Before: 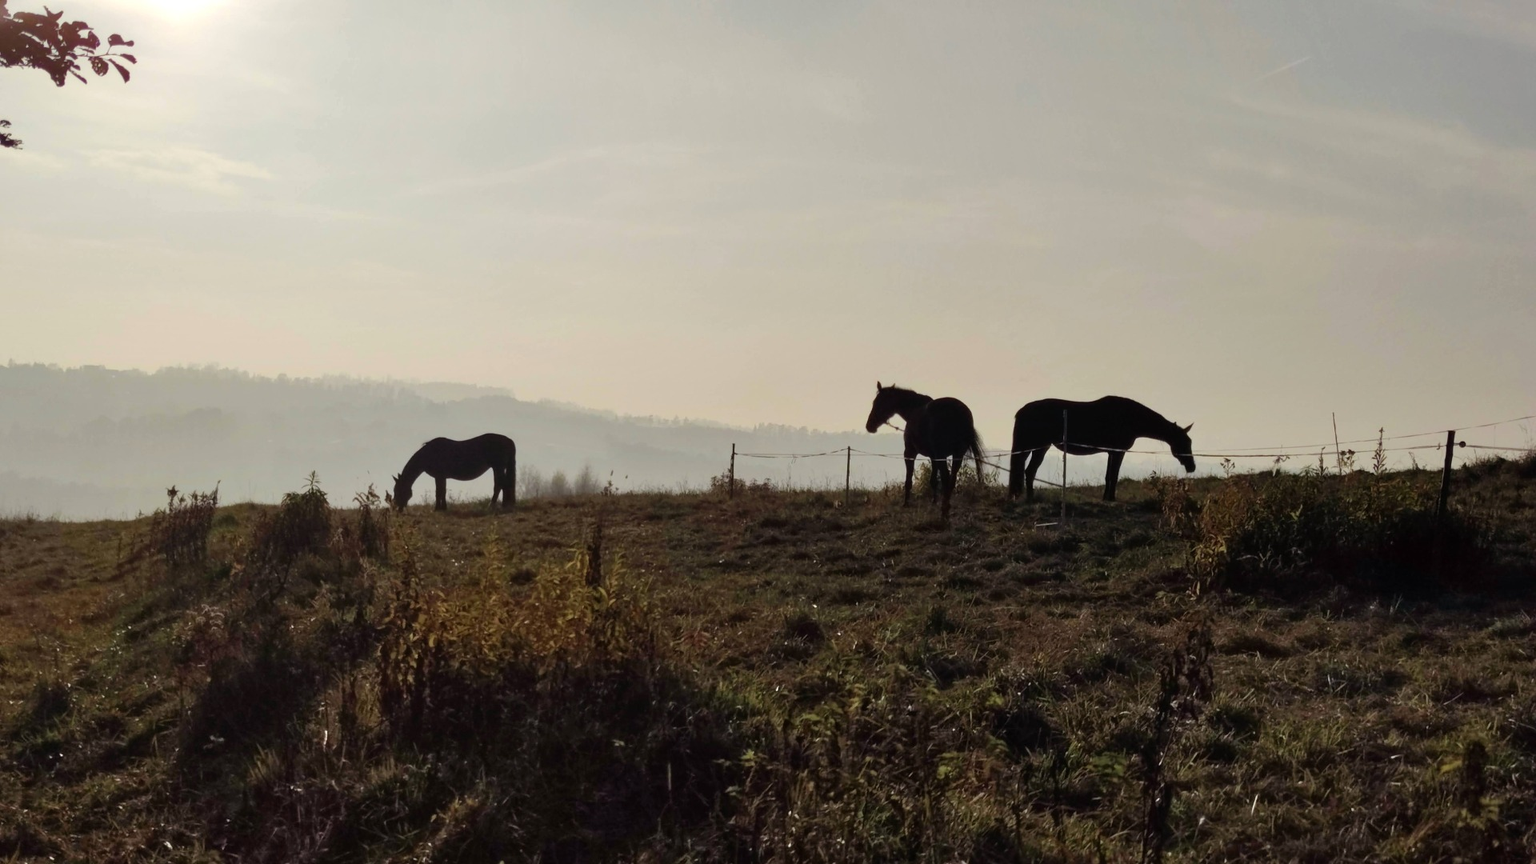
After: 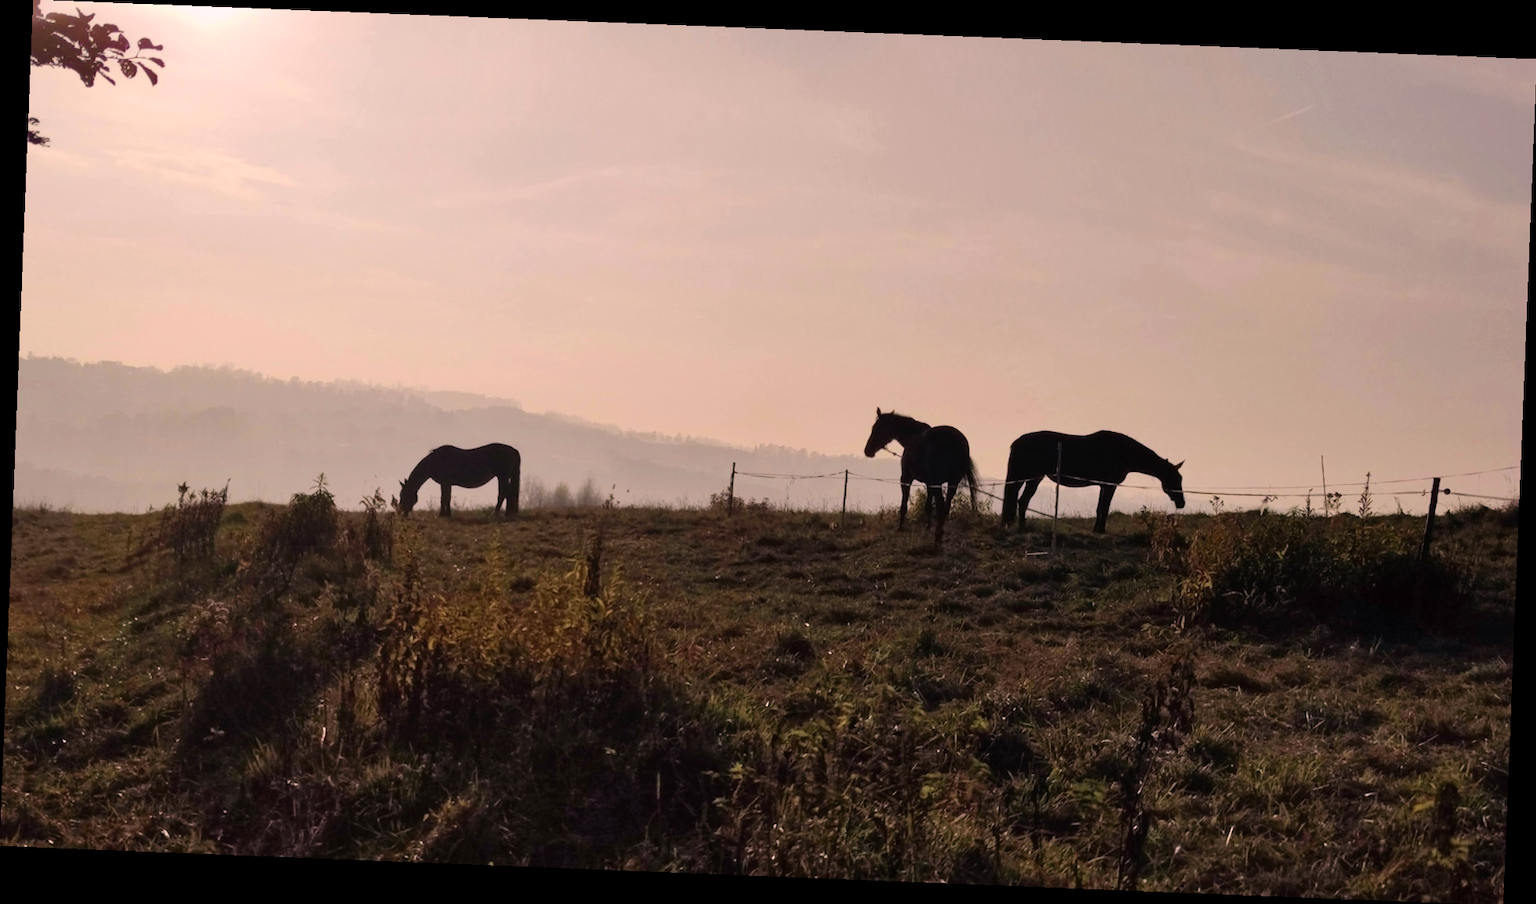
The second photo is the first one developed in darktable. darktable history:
color correction: highlights a* 14.52, highlights b* 4.84
rotate and perspective: rotation 2.27°, automatic cropping off
